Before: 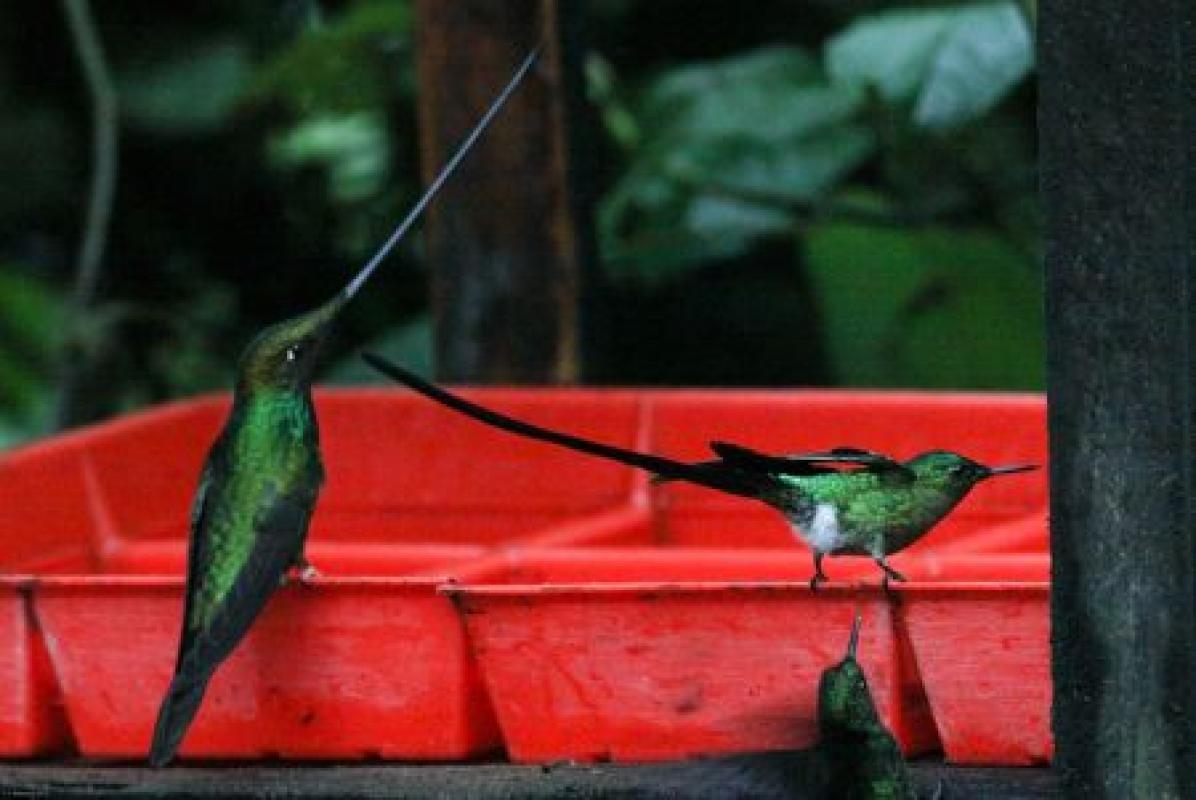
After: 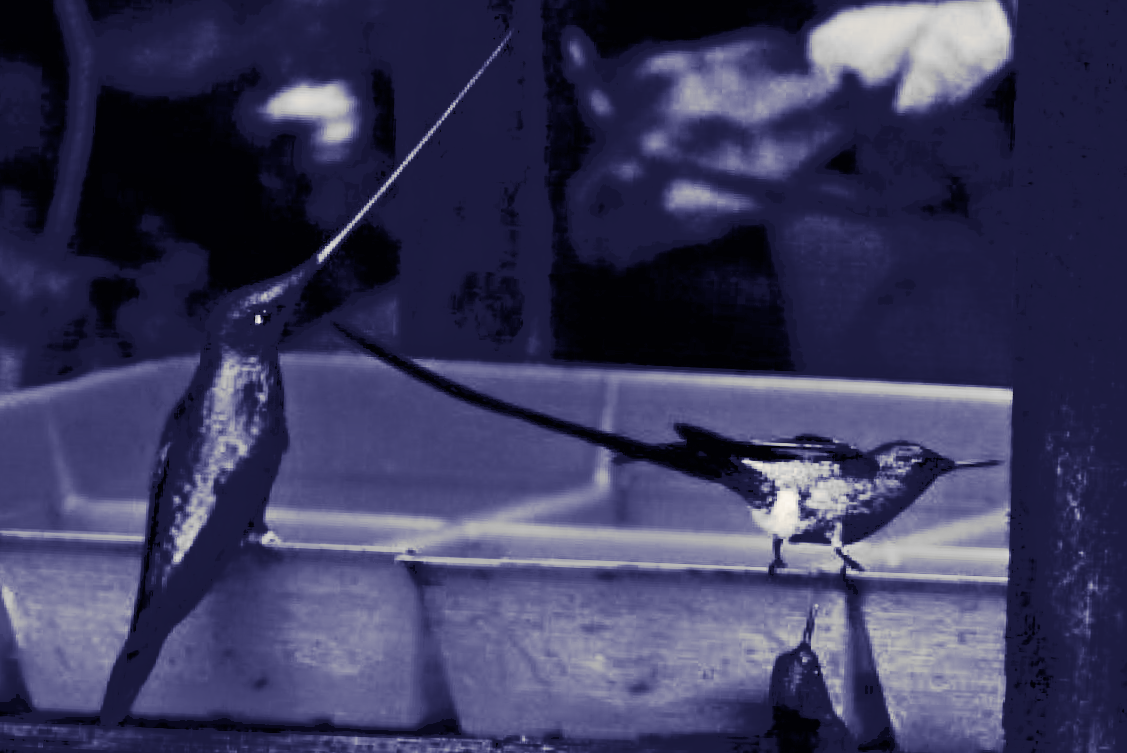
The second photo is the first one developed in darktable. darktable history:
exposure: black level correction 0, exposure 1 EV, compensate highlight preservation false
crop and rotate: angle -2.38°
monochrome: a -4.13, b 5.16, size 1
filmic rgb: black relative exposure -5 EV, white relative exposure 3.5 EV, hardness 3.19, contrast 1.4, highlights saturation mix -30%
split-toning: shadows › hue 242.67°, shadows › saturation 0.733, highlights › hue 45.33°, highlights › saturation 0.667, balance -53.304, compress 21.15%
tone curve: curves: ch0 [(0, 0) (0.003, 0.19) (0.011, 0.192) (0.025, 0.192) (0.044, 0.194) (0.069, 0.196) (0.1, 0.197) (0.136, 0.198) (0.177, 0.216) (0.224, 0.236) (0.277, 0.269) (0.335, 0.331) (0.399, 0.418) (0.468, 0.515) (0.543, 0.621) (0.623, 0.725) (0.709, 0.804) (0.801, 0.859) (0.898, 0.913) (1, 1)], preserve colors none
contrast brightness saturation: contrast 0.07, brightness -0.14, saturation 0.11
